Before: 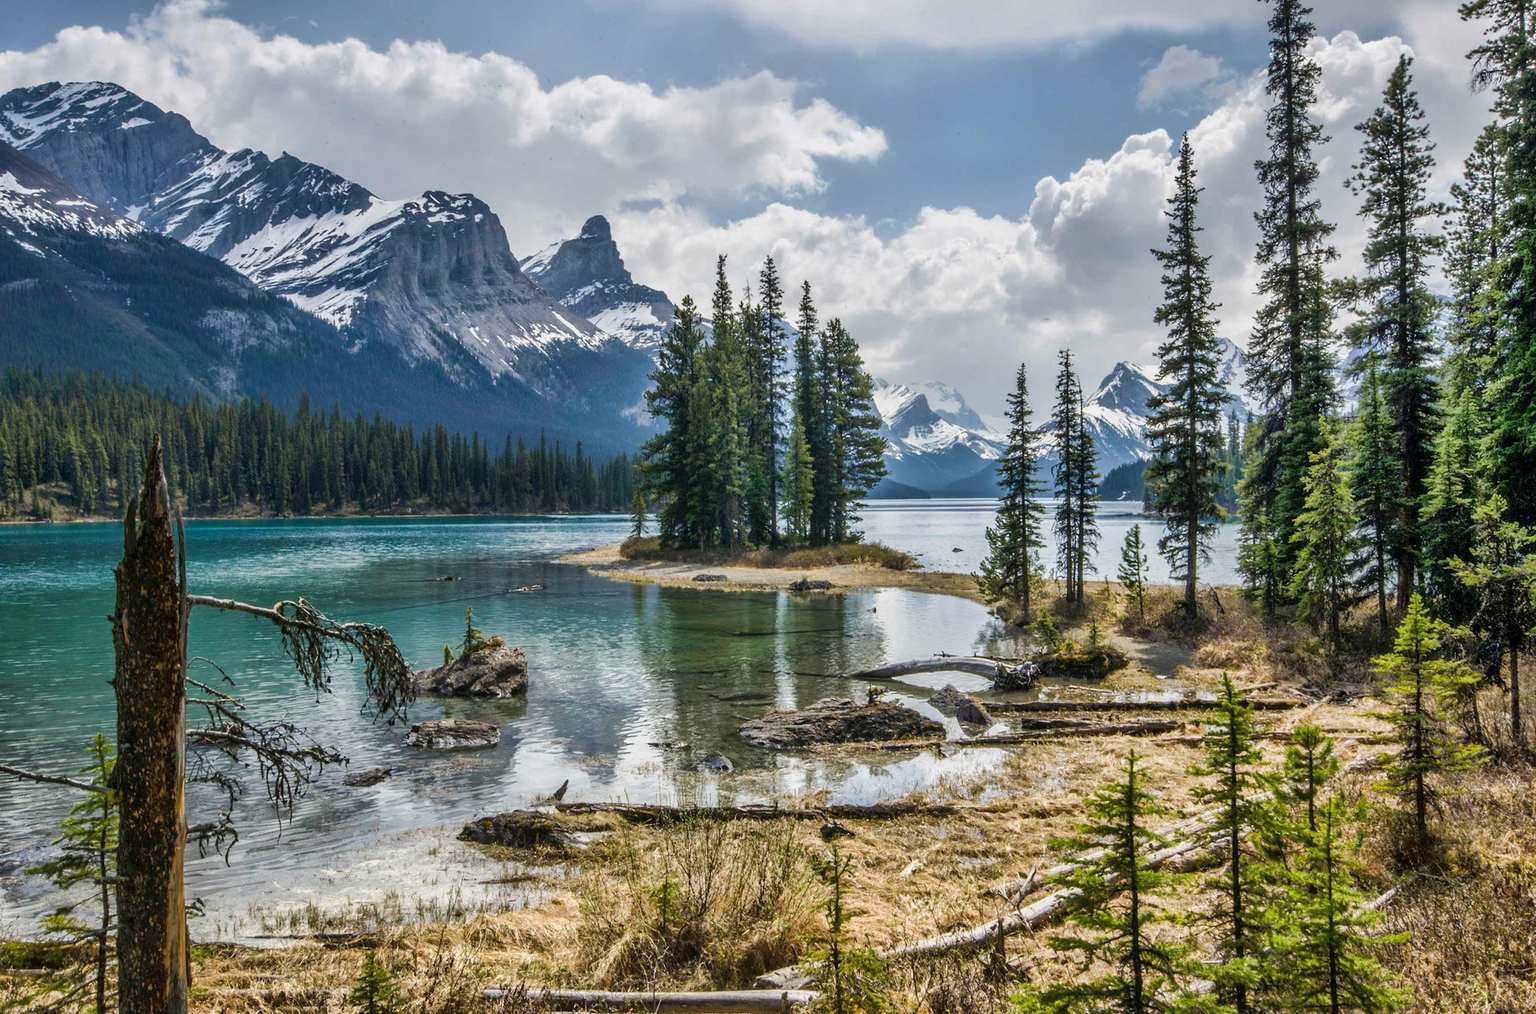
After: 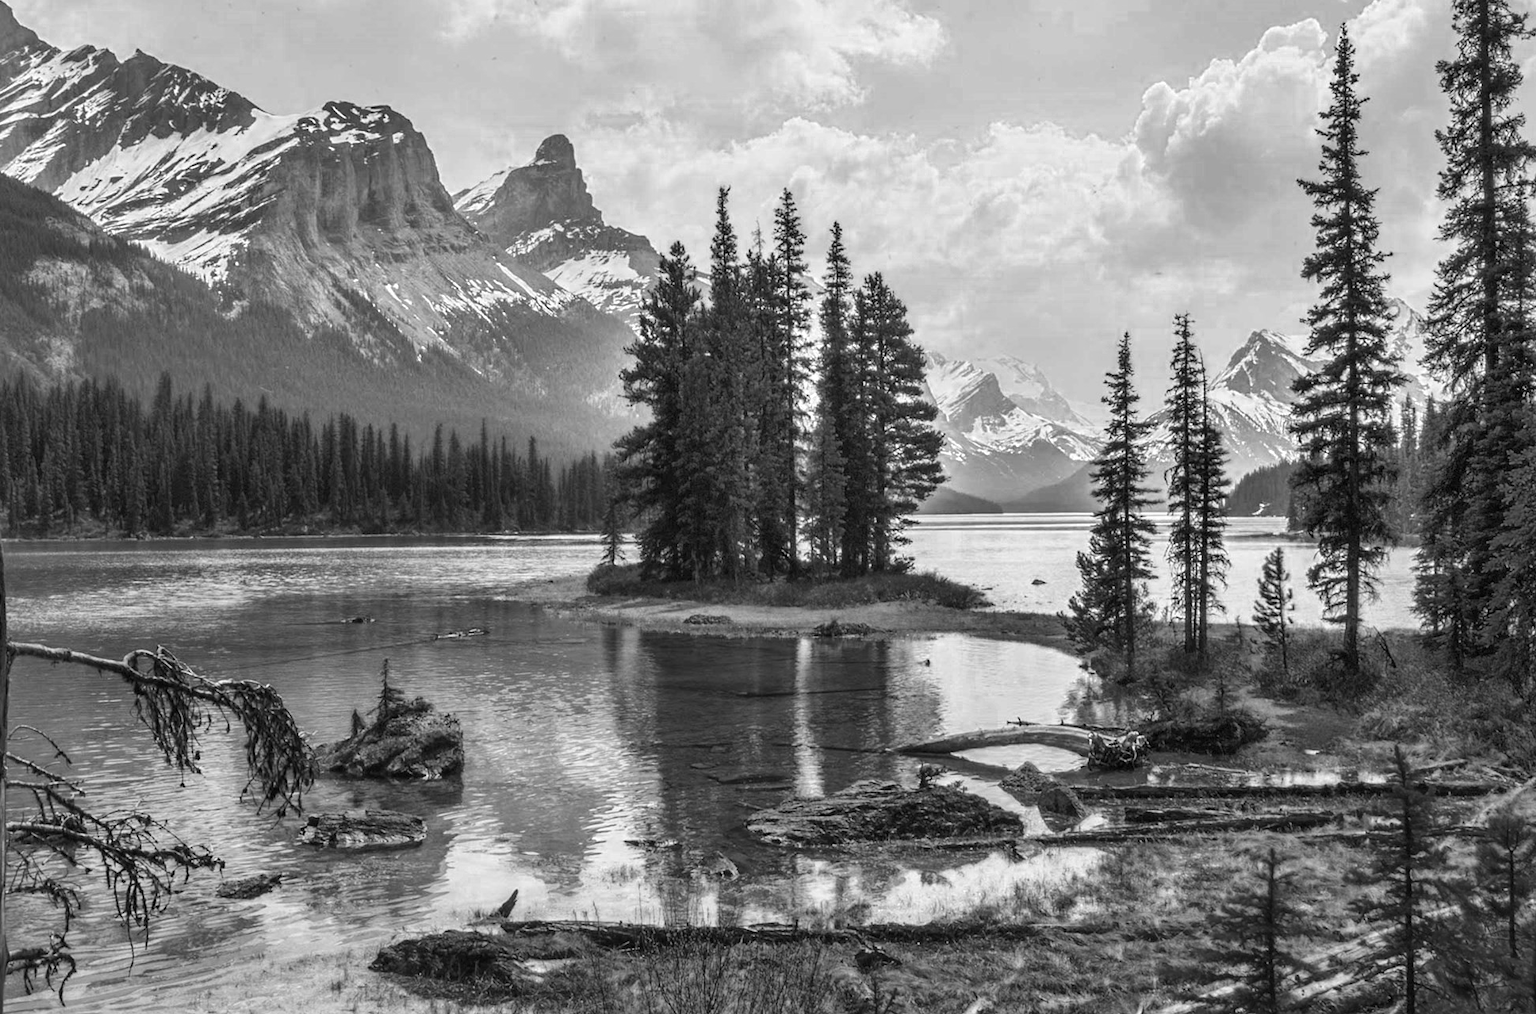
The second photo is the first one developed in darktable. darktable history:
crop and rotate: left 11.831%, top 11.346%, right 13.429%, bottom 13.899%
color zones: curves: ch0 [(0.287, 0.048) (0.493, 0.484) (0.737, 0.816)]; ch1 [(0, 0) (0.143, 0) (0.286, 0) (0.429, 0) (0.571, 0) (0.714, 0) (0.857, 0)]
